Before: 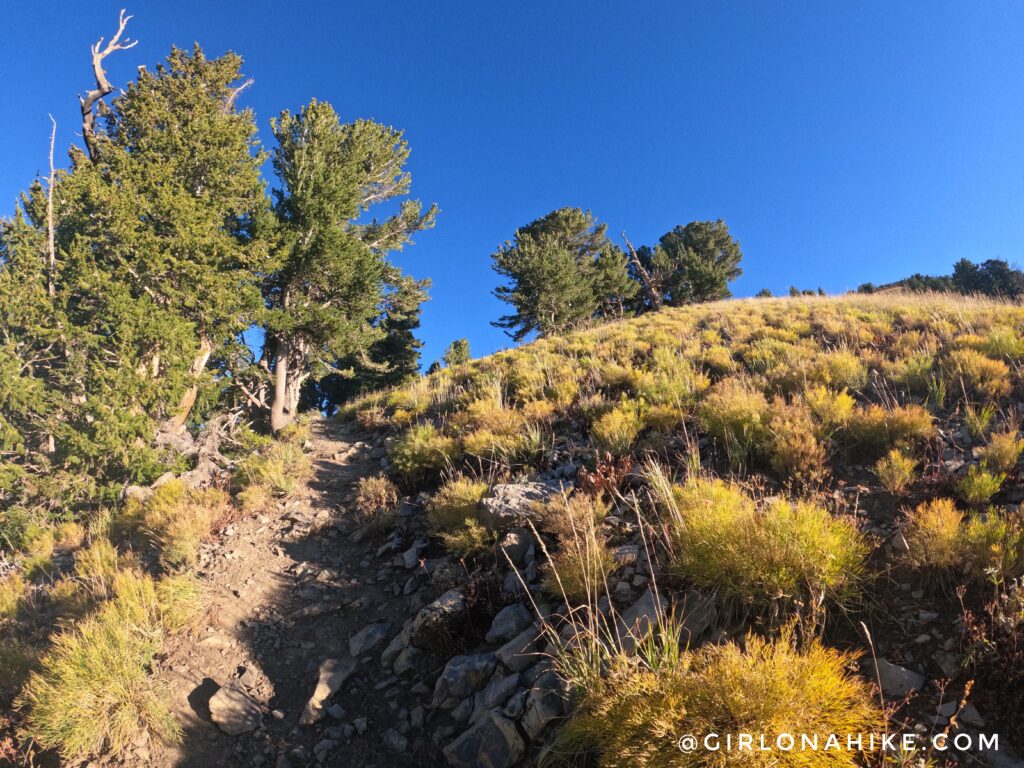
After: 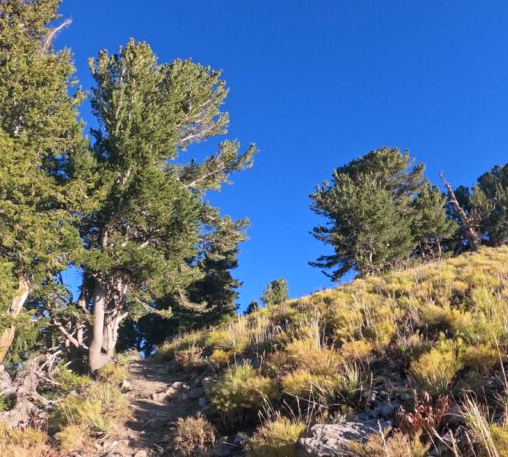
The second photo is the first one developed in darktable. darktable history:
tone equalizer: mask exposure compensation -0.492 EV
color calibration: illuminant as shot in camera, x 0.358, y 0.373, temperature 4628.91 K
crop: left 17.819%, top 7.894%, right 32.542%, bottom 32.53%
